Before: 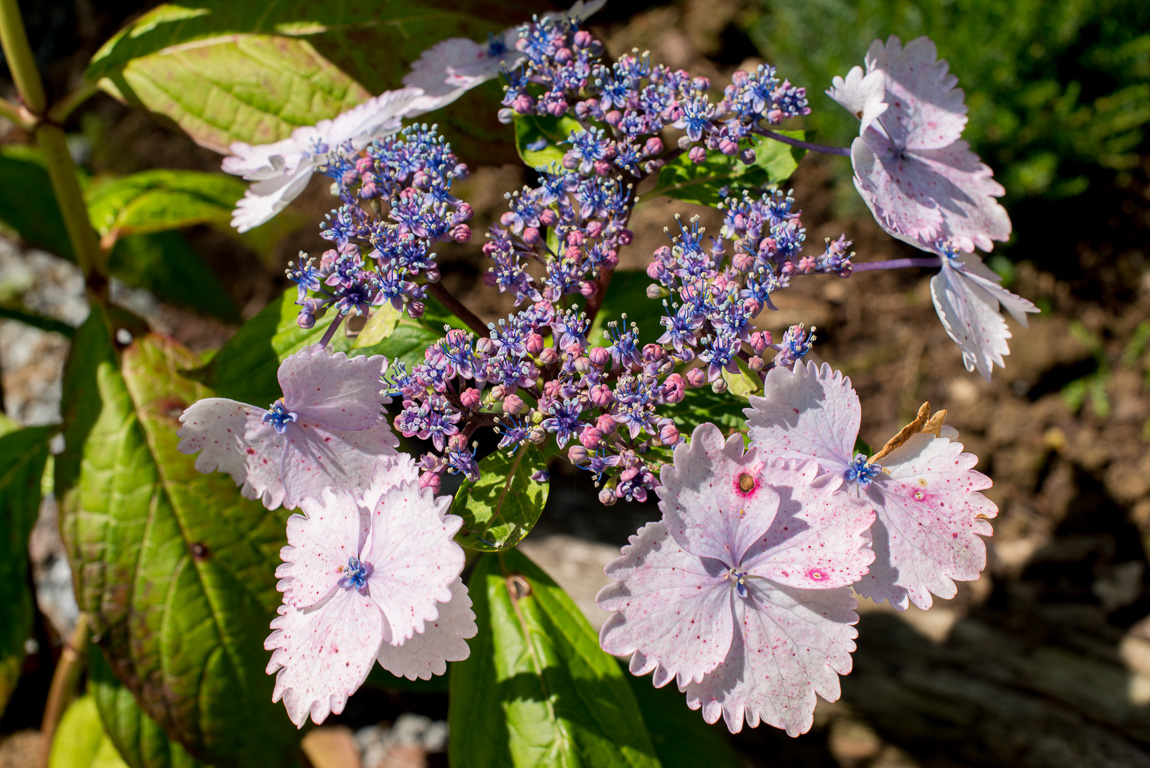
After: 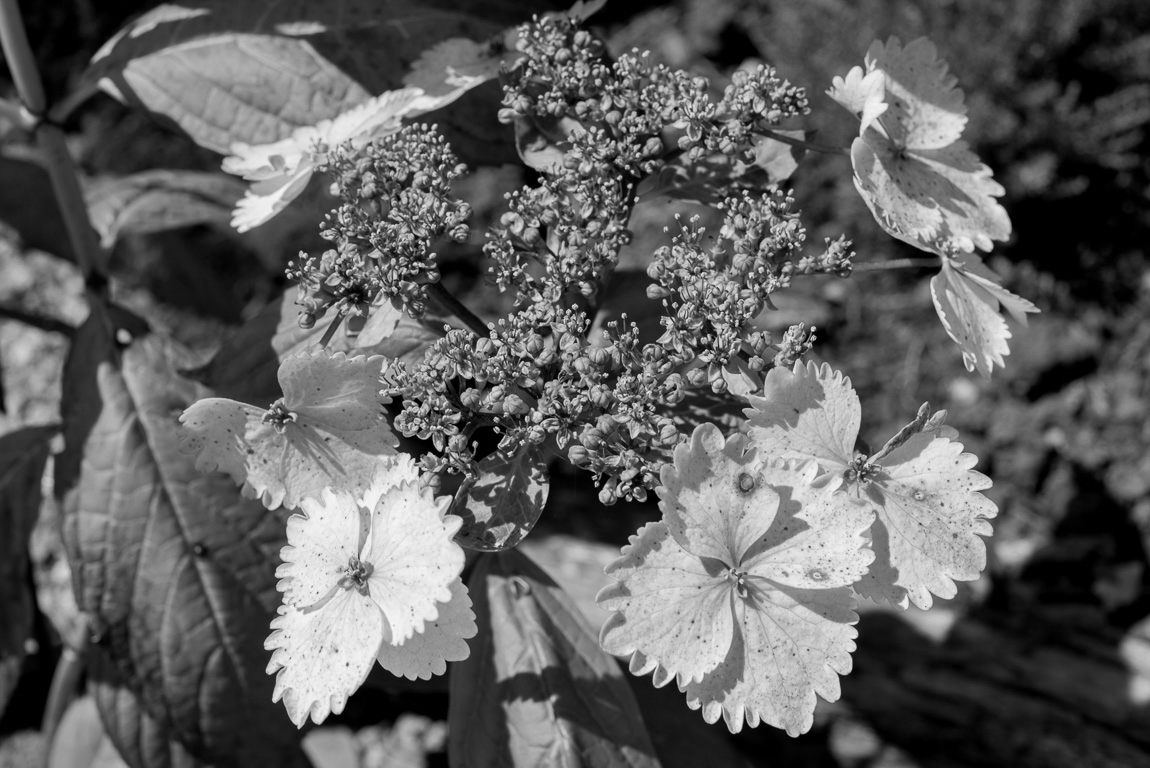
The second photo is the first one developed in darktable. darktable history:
monochrome: a -4.13, b 5.16, size 1
contrast brightness saturation: saturation 0.5
